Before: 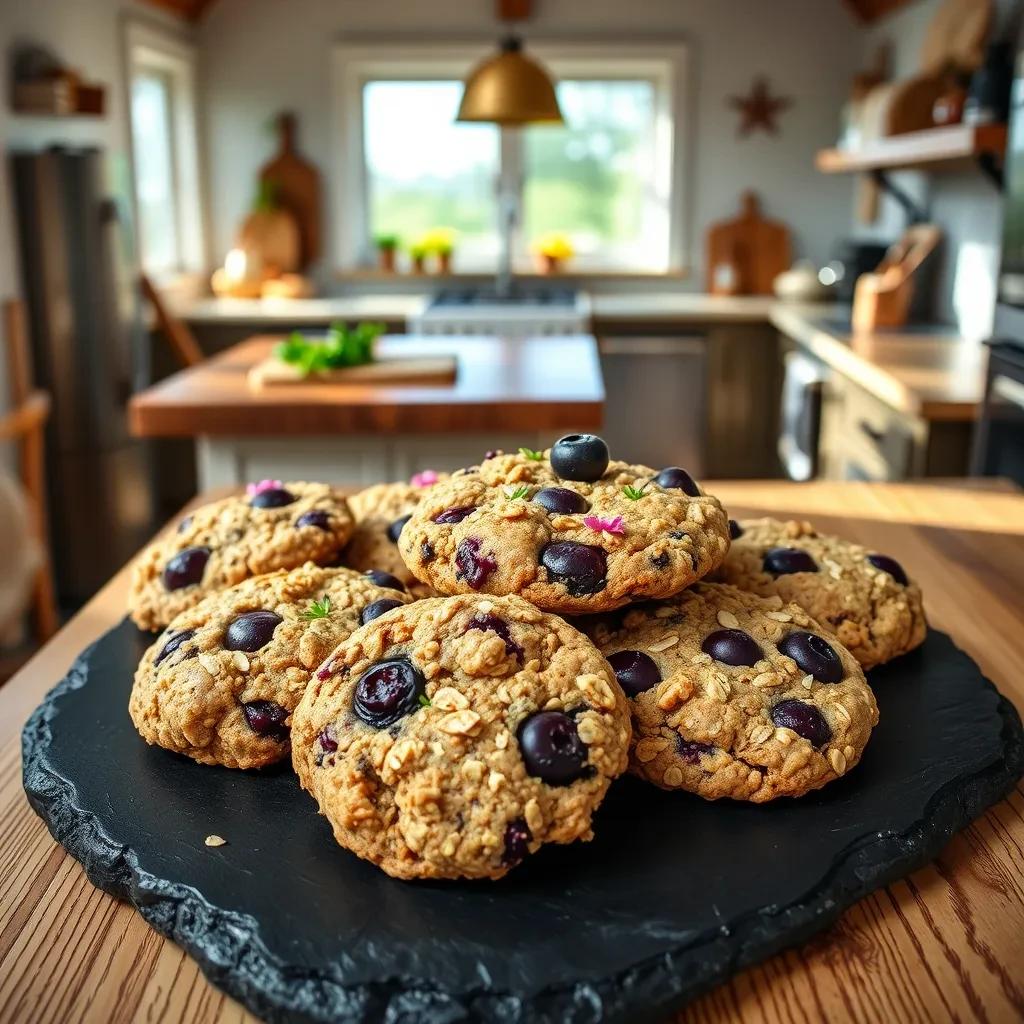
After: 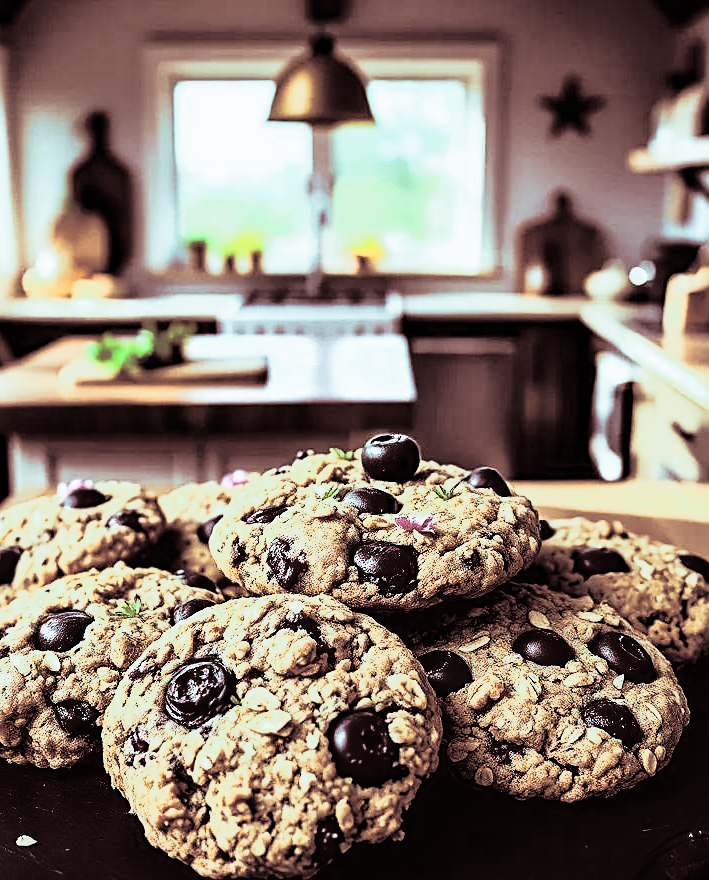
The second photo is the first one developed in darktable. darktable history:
crop: left 18.479%, right 12.2%, bottom 13.971%
sharpen: on, module defaults
white balance: red 0.931, blue 1.11
tone curve: curves: ch0 [(0, 0.015) (0.091, 0.055) (0.184, 0.159) (0.304, 0.382) (0.492, 0.579) (0.628, 0.755) (0.832, 0.932) (0.984, 0.963)]; ch1 [(0, 0) (0.34, 0.235) (0.493, 0.5) (0.554, 0.56) (0.764, 0.815) (1, 1)]; ch2 [(0, 0) (0.44, 0.458) (0.476, 0.477) (0.542, 0.586) (0.674, 0.724) (1, 1)], color space Lab, independent channels, preserve colors none
split-toning: shadows › saturation 0.3, highlights › hue 180°, highlights › saturation 0.3, compress 0%
contrast brightness saturation: contrast 0.25, saturation -0.31
haze removal: compatibility mode true, adaptive false
